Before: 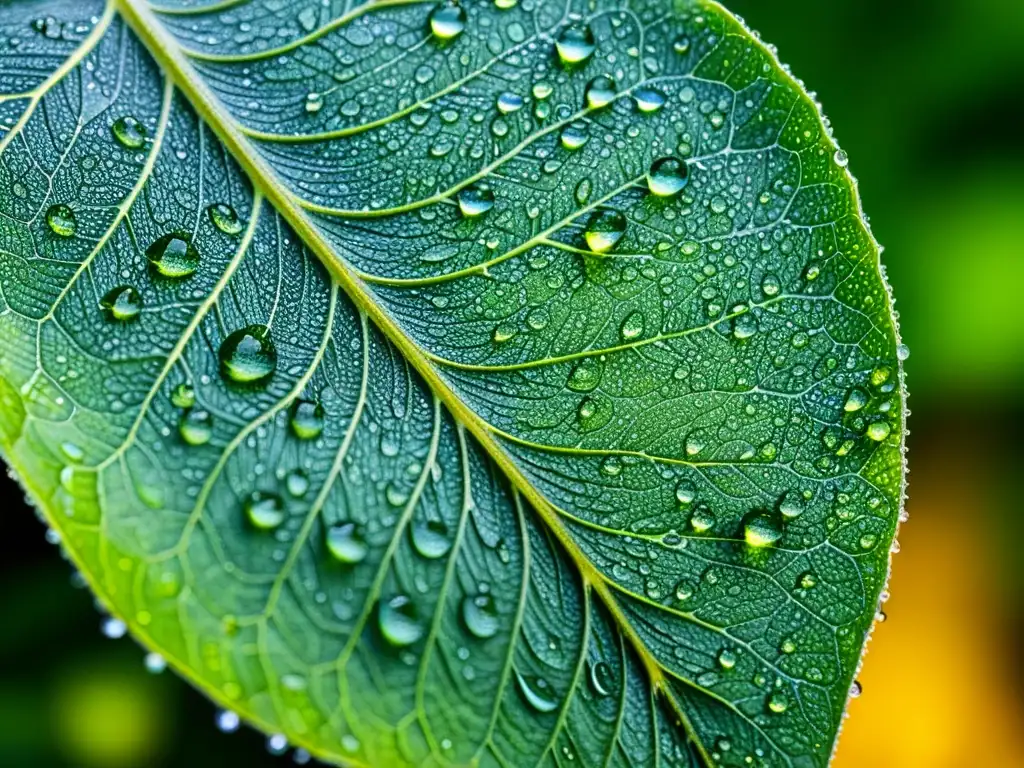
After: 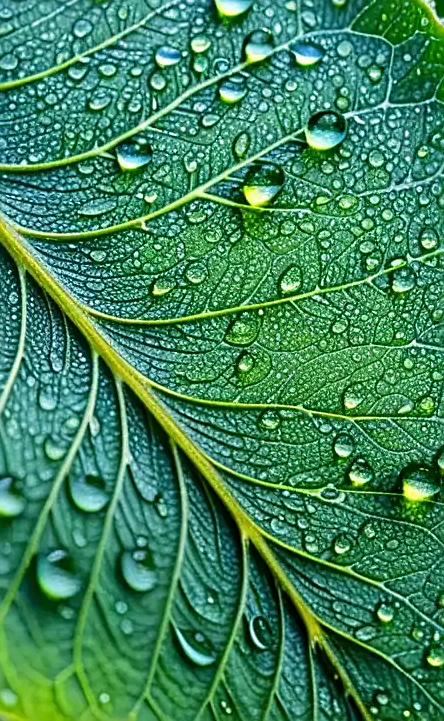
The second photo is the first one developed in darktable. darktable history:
sharpen: on, module defaults
crop: left 33.485%, top 6.041%, right 23.155%
